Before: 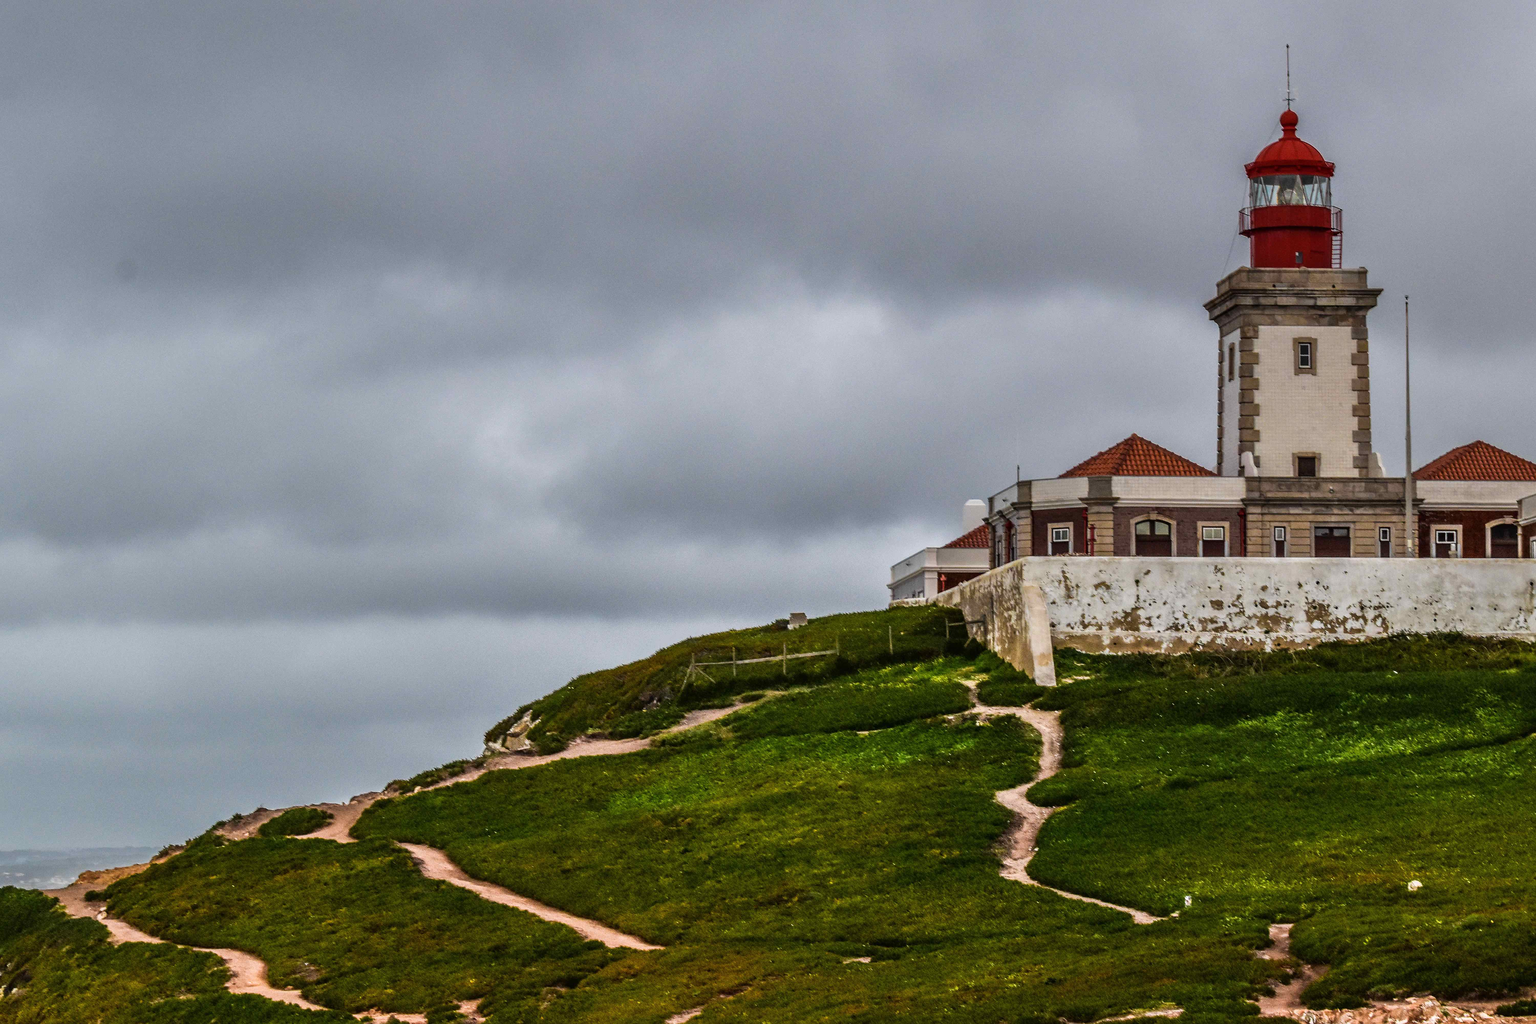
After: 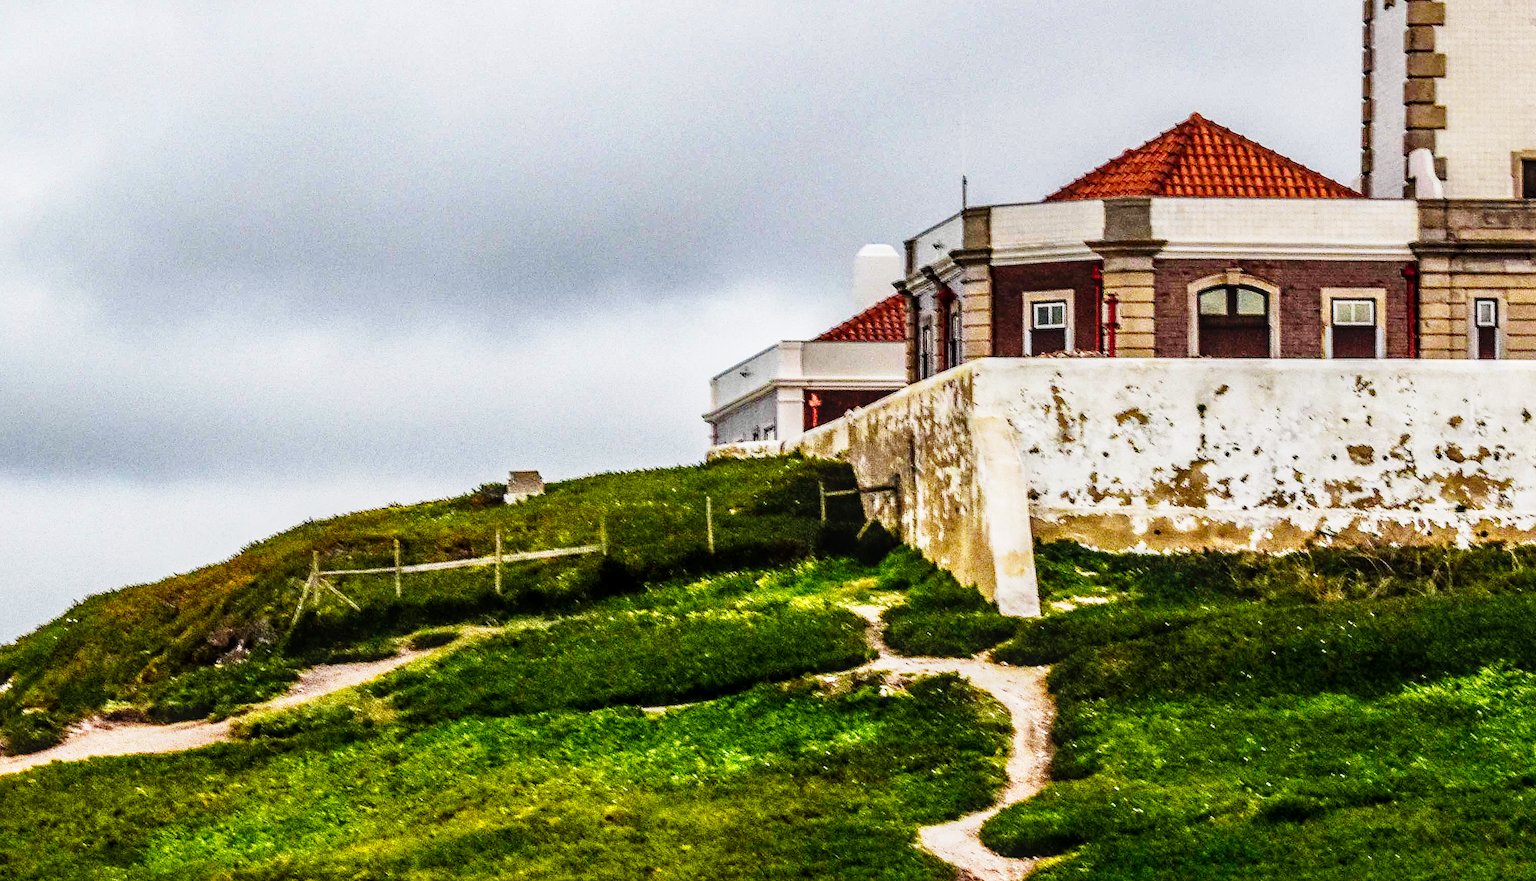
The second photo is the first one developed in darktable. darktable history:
base curve: curves: ch0 [(0, 0) (0, 0.001) (0.001, 0.001) (0.004, 0.002) (0.007, 0.004) (0.015, 0.013) (0.033, 0.045) (0.052, 0.096) (0.075, 0.17) (0.099, 0.241) (0.163, 0.42) (0.219, 0.55) (0.259, 0.616) (0.327, 0.722) (0.365, 0.765) (0.522, 0.873) (0.547, 0.881) (0.689, 0.919) (0.826, 0.952) (1, 1)], preserve colors none
haze removal: compatibility mode true, adaptive false
crop: left 34.84%, top 36.846%, right 15.029%, bottom 20.026%
local contrast: on, module defaults
